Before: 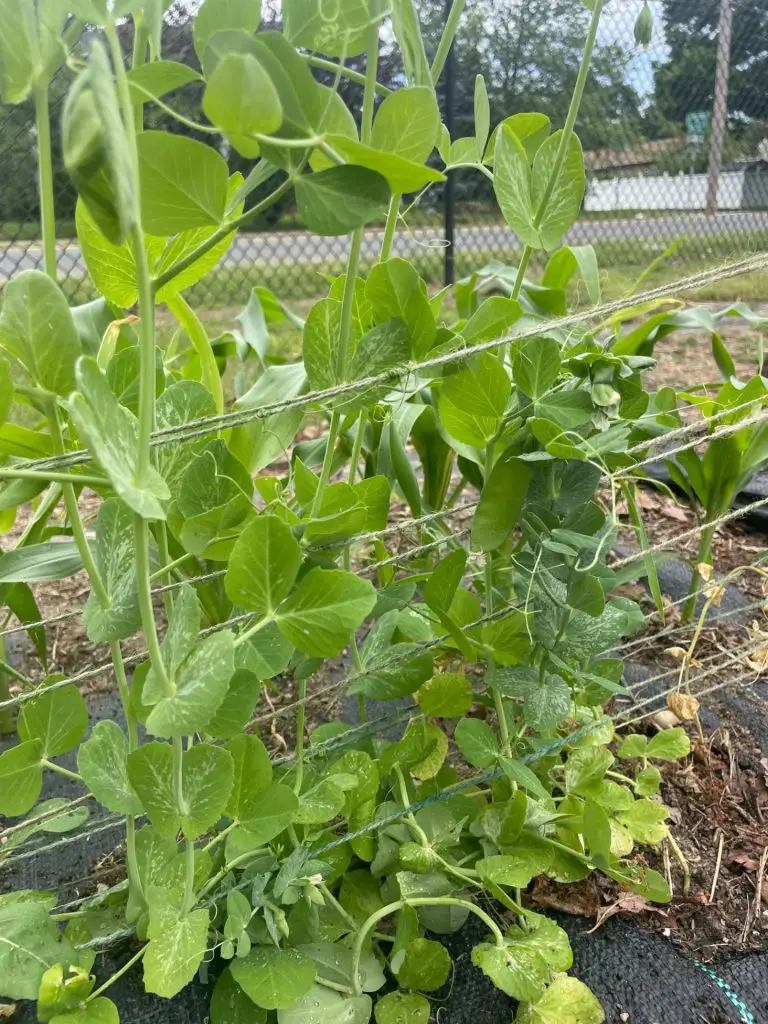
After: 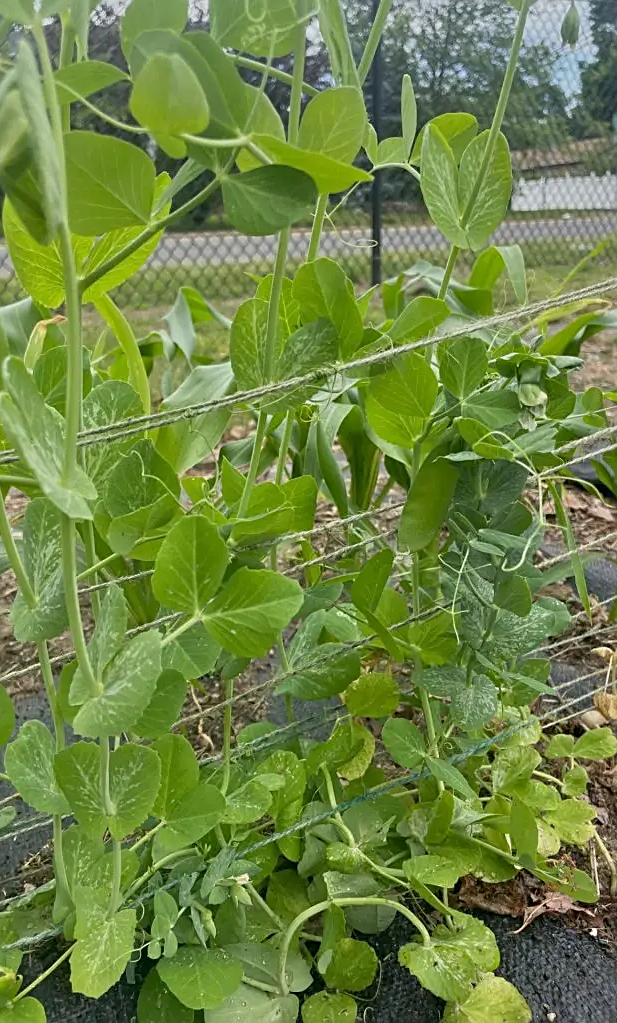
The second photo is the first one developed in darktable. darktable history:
tone equalizer: -8 EV -0.001 EV, -7 EV 0.004 EV, -6 EV -0.032 EV, -5 EV 0.012 EV, -4 EV -0.01 EV, -3 EV 0.01 EV, -2 EV -0.06 EV, -1 EV -0.308 EV, +0 EV -0.556 EV
crop and rotate: left 9.516%, right 10.137%
sharpen: on, module defaults
